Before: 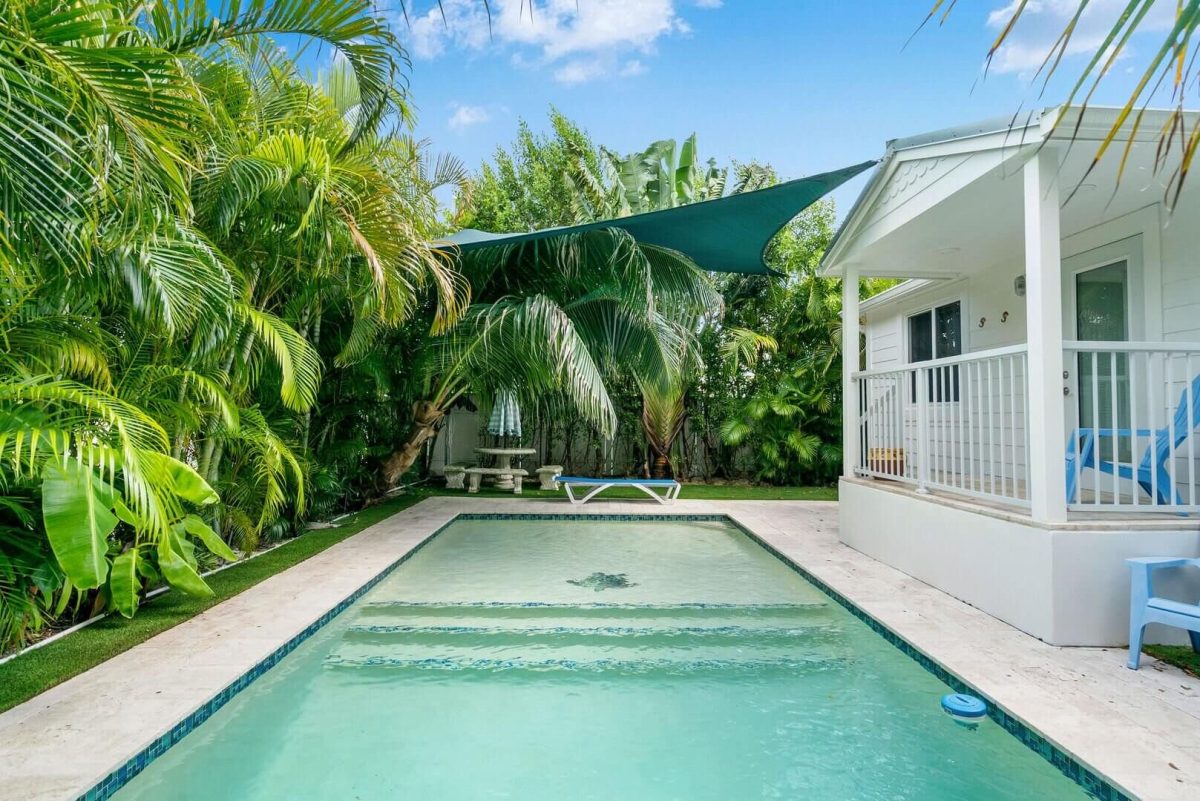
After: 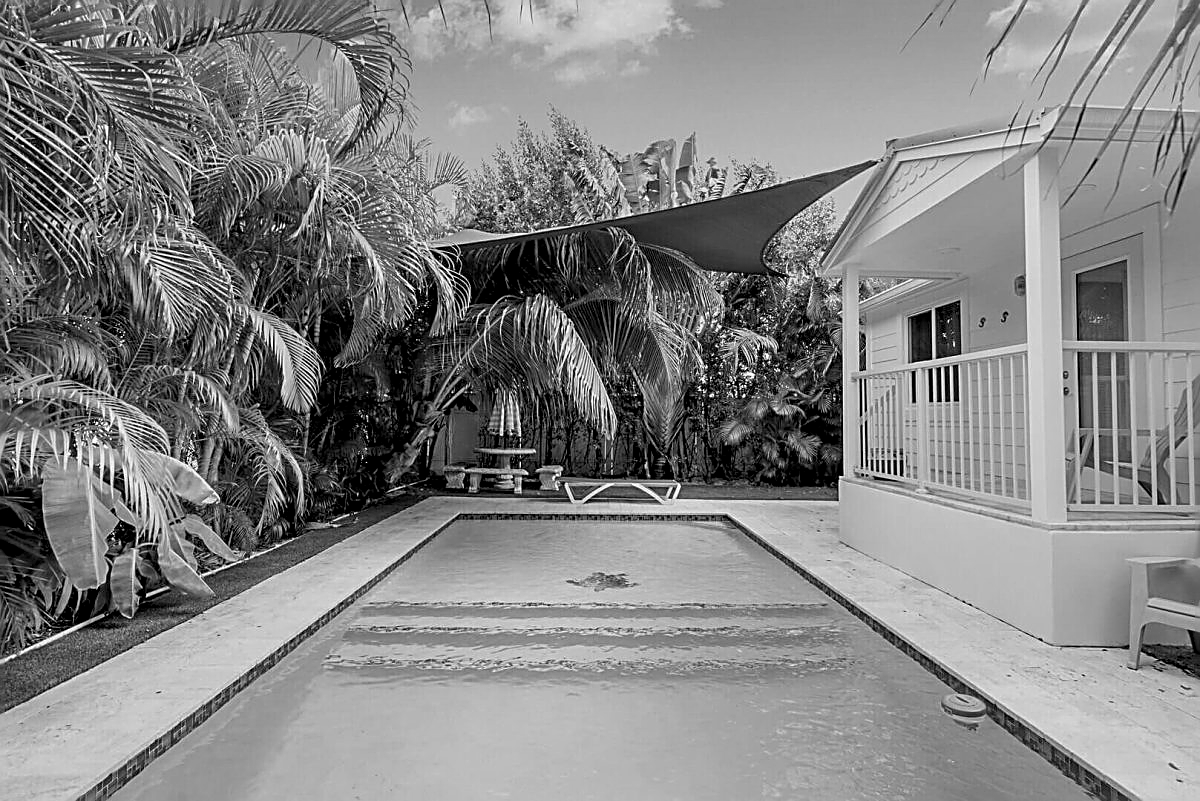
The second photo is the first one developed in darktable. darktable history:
sharpen: amount 1
exposure: black level correction 0.009, exposure -0.159 EV, compensate highlight preservation false
monochrome: a 73.58, b 64.21
